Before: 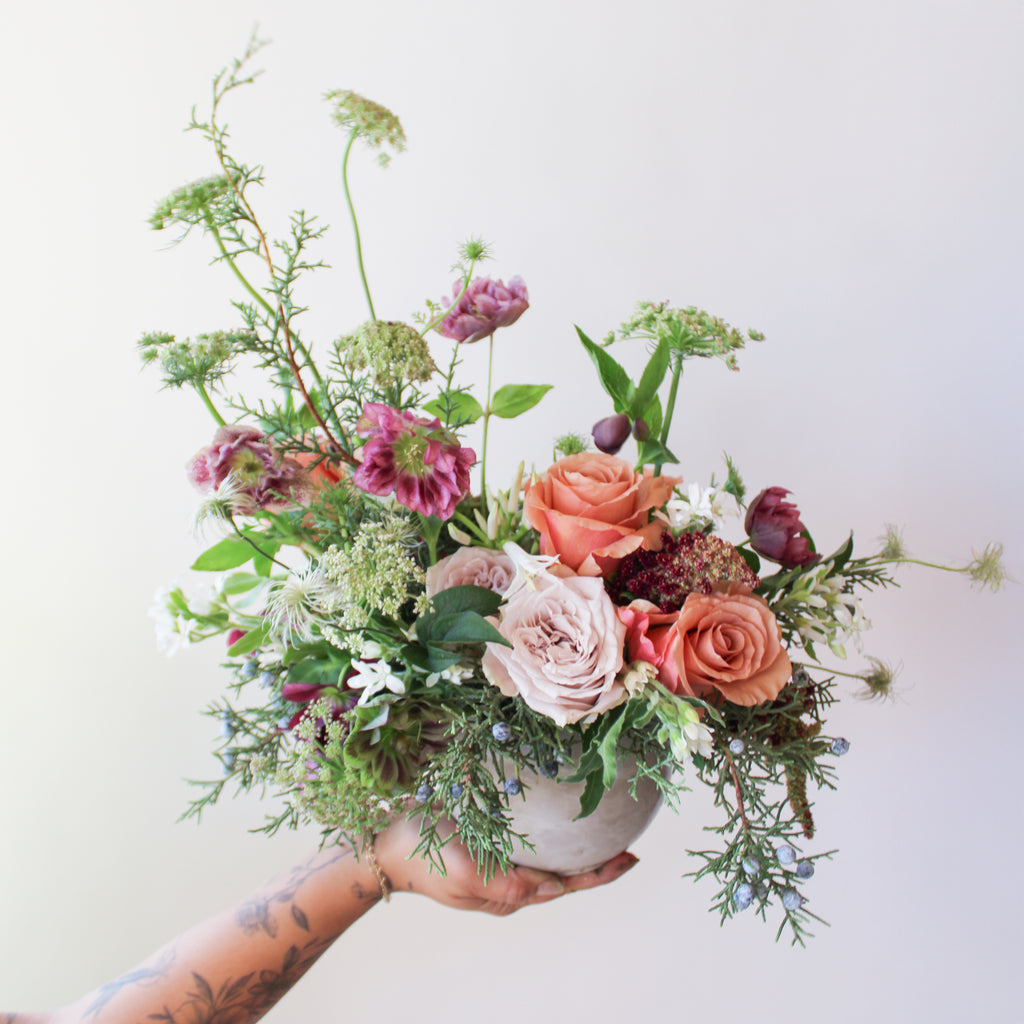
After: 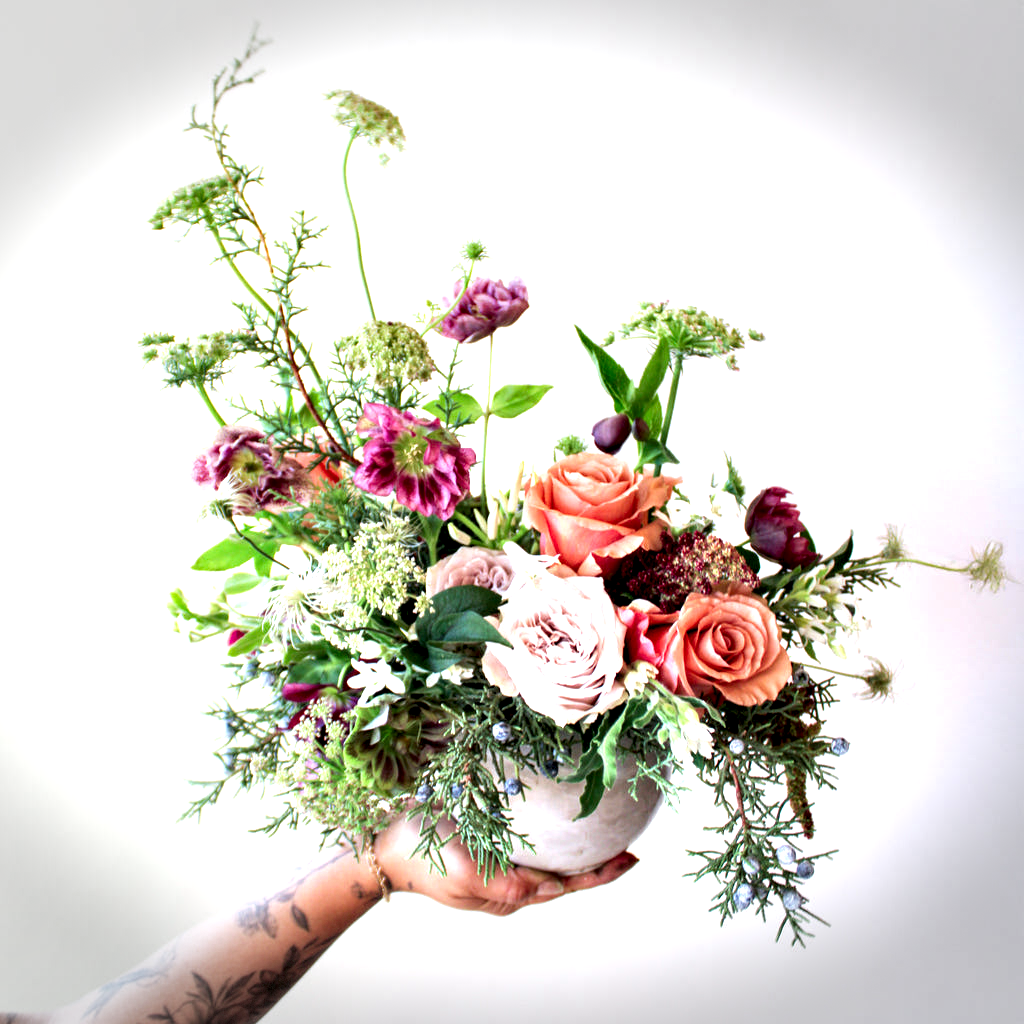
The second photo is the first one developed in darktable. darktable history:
local contrast: highlights 104%, shadows 98%, detail 119%, midtone range 0.2
contrast equalizer: y [[0.6 ×6], [0.55 ×6], [0 ×6], [0 ×6], [0 ×6]]
vignetting: fall-off start 88.54%, fall-off radius 44.35%, width/height ratio 1.168, dithering 8-bit output, unbound false
exposure: black level correction 0.001, exposure 0.673 EV, compensate highlight preservation false
